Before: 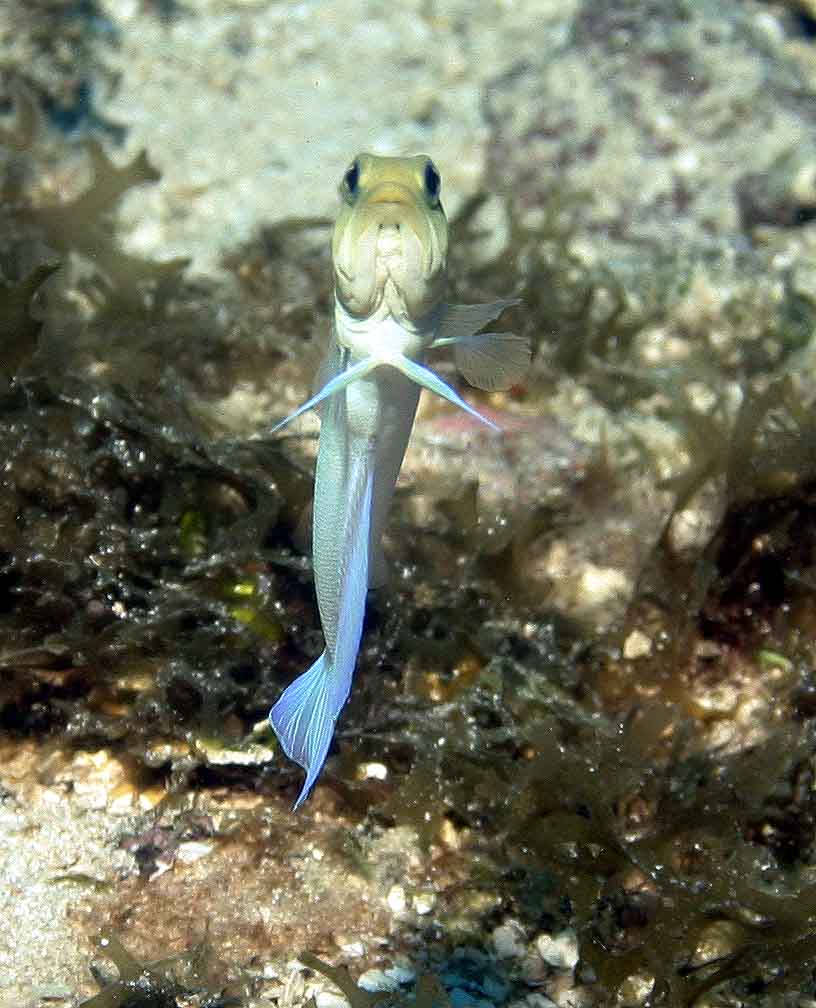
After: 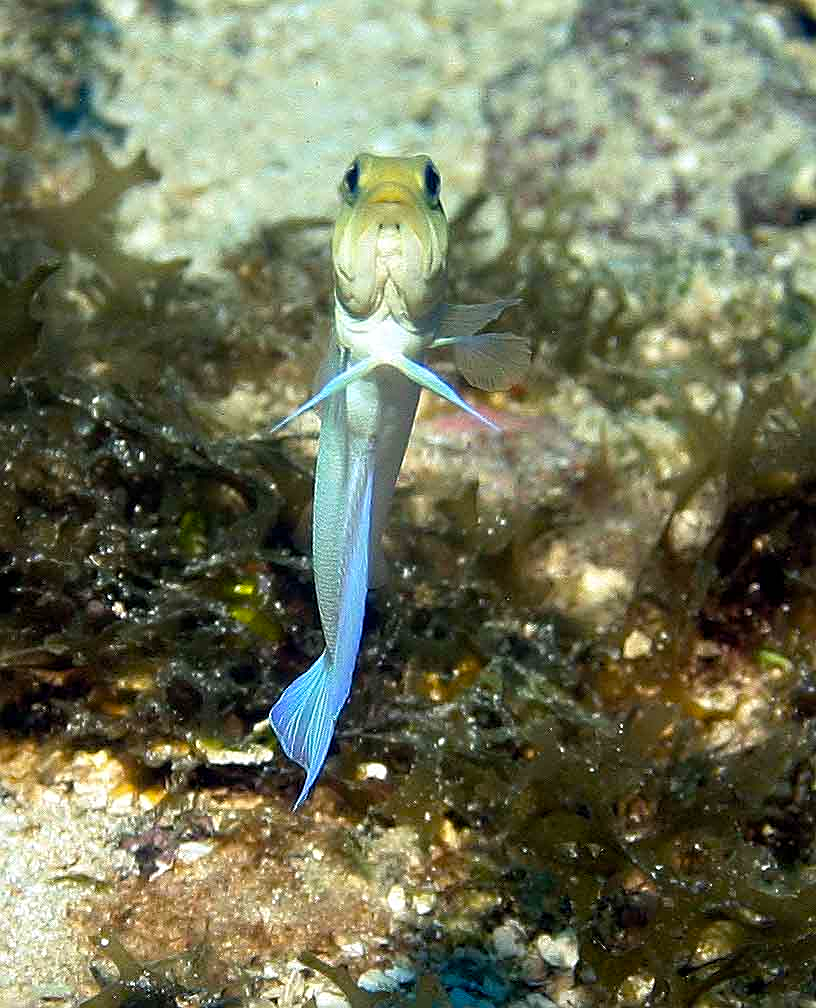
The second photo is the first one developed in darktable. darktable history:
sharpen: on, module defaults
color balance rgb: linear chroma grading › global chroma 15.641%, perceptual saturation grading › global saturation 15.901%
